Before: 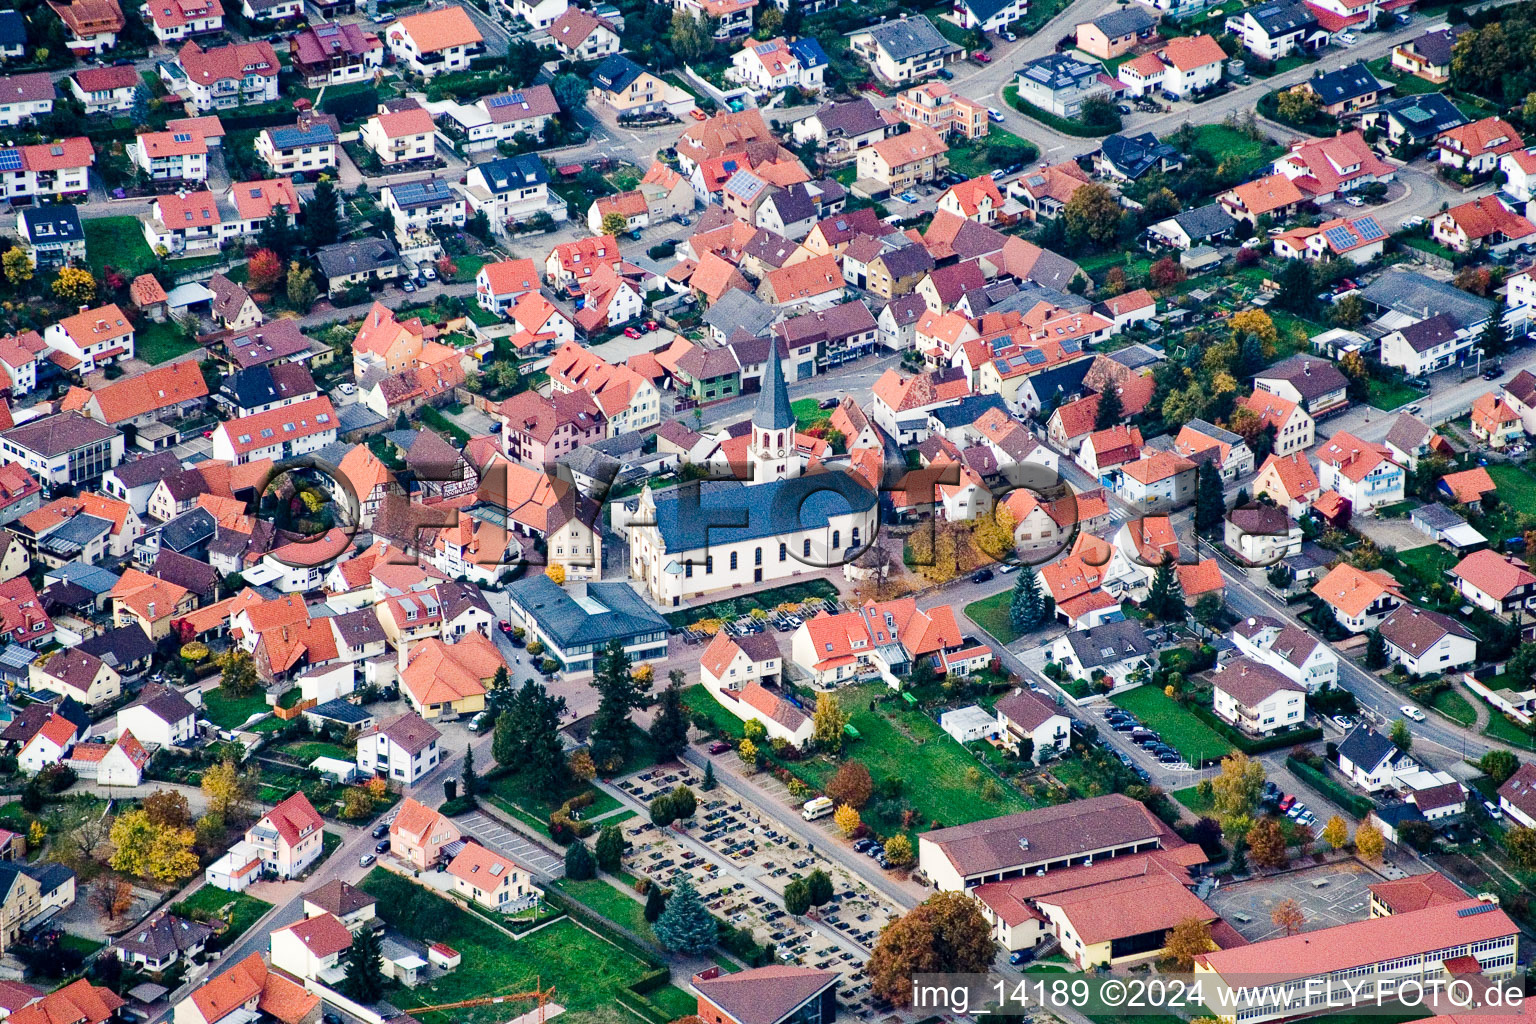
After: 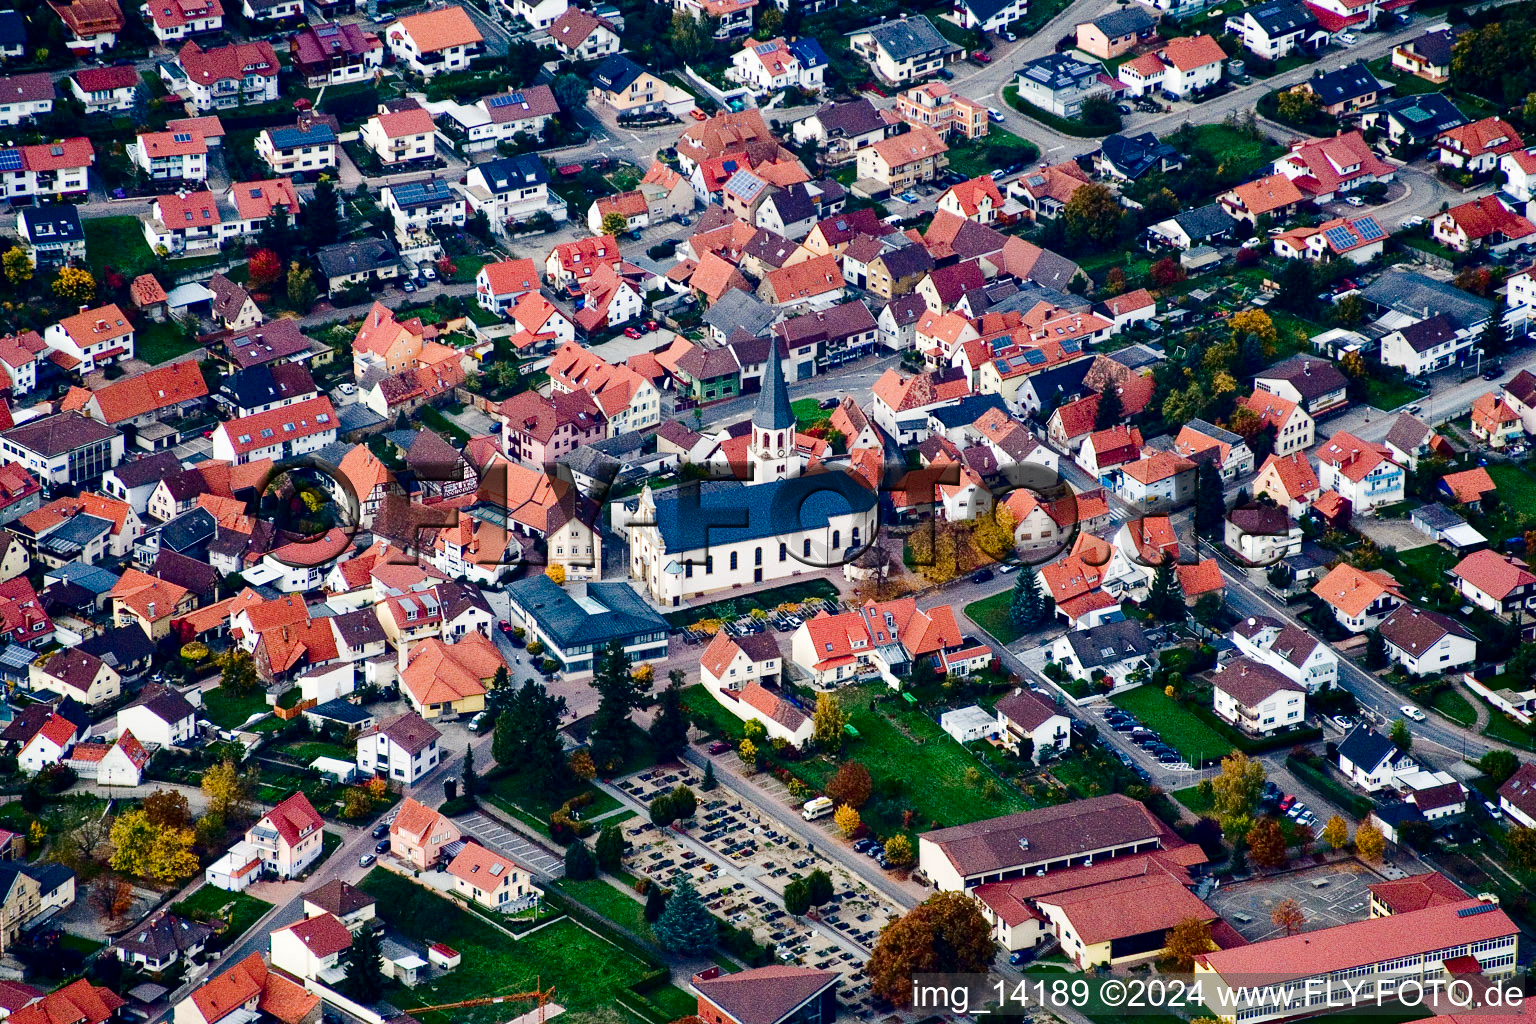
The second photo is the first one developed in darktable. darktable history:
contrast brightness saturation: contrast 0.128, brightness -0.239, saturation 0.144
